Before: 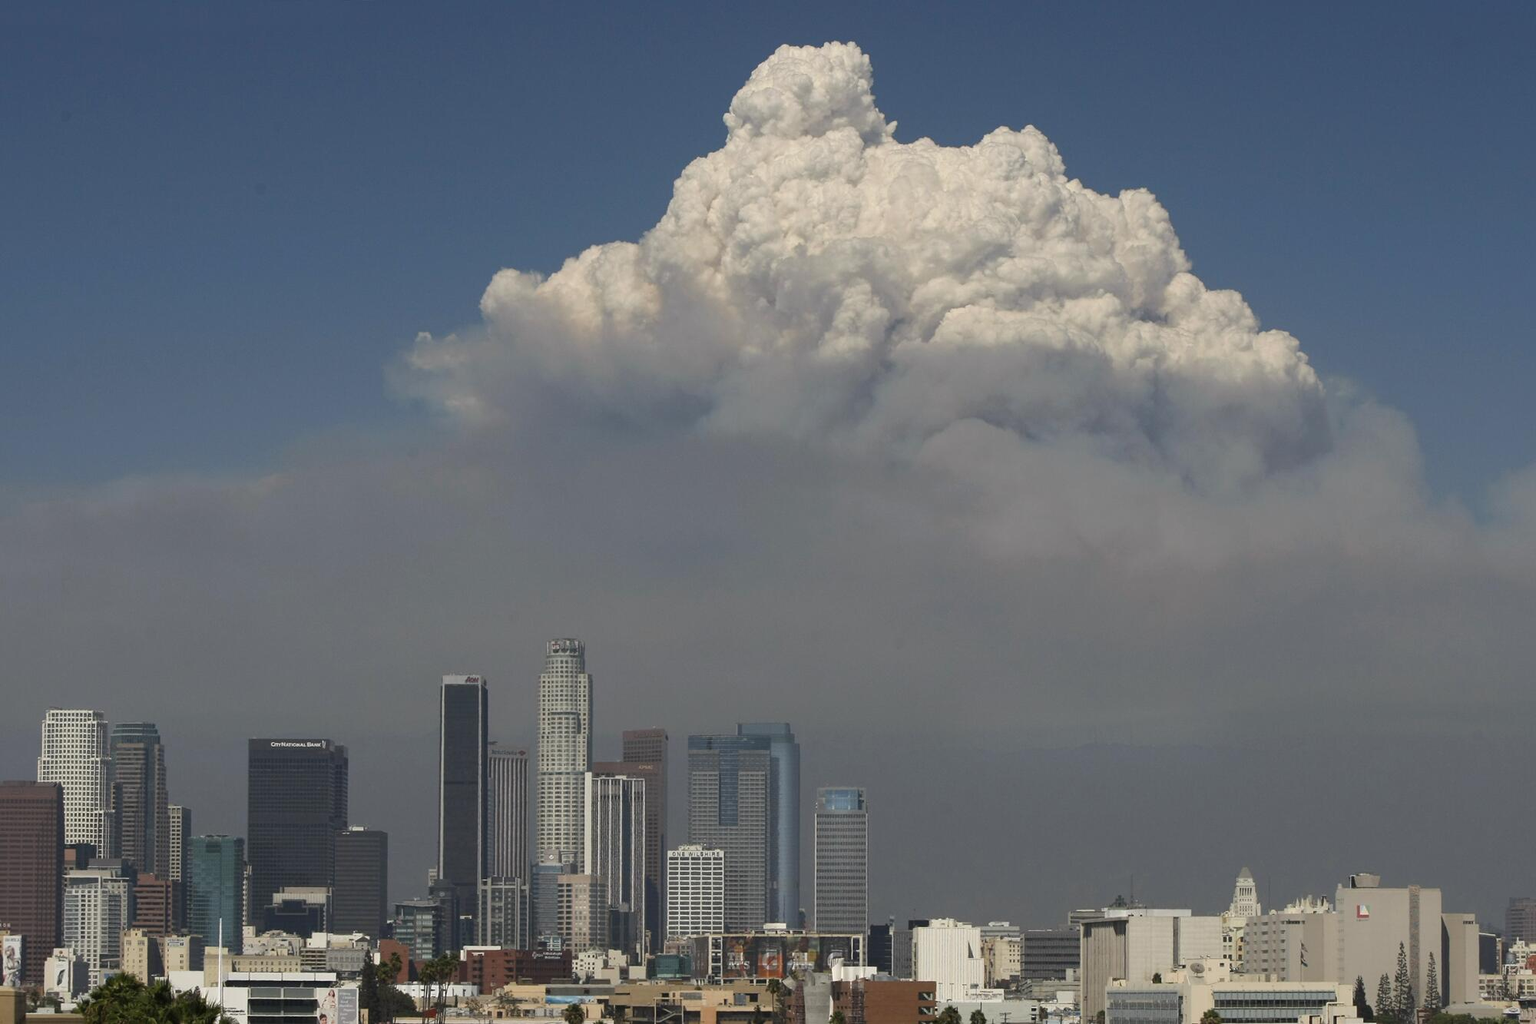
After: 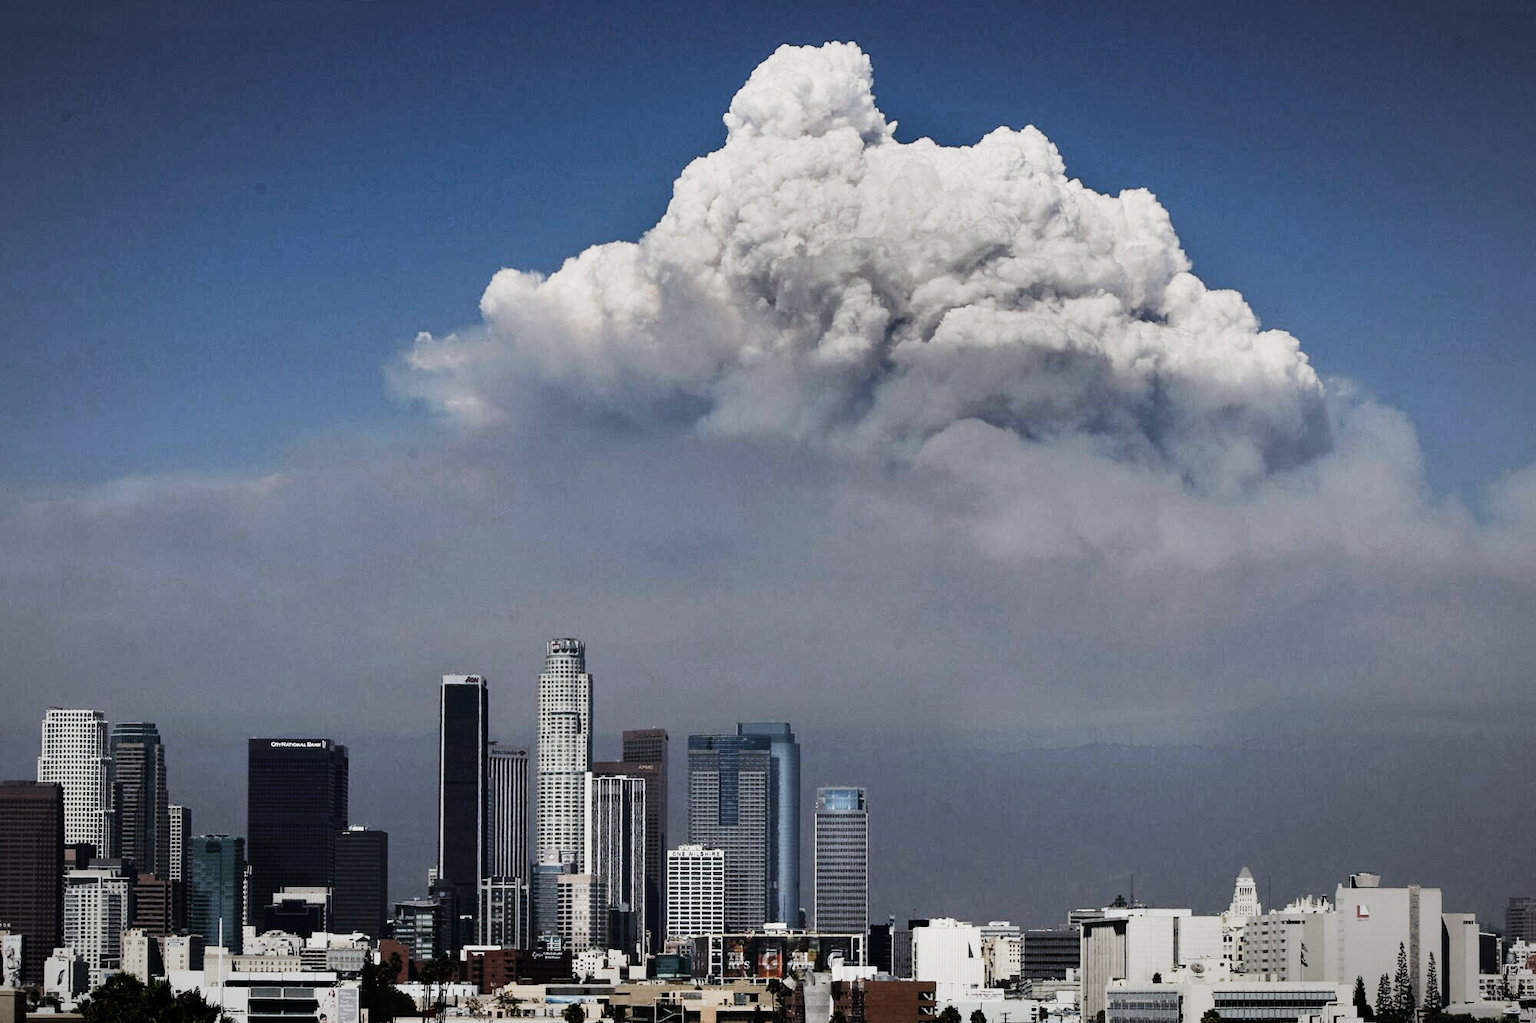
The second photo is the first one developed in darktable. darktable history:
color calibration: illuminant as shot in camera, x 0.358, y 0.373, temperature 4628.91 K
tone equalizer: -8 EV -1.08 EV, -7 EV -1.01 EV, -6 EV -0.867 EV, -5 EV -0.578 EV, -3 EV 0.578 EV, -2 EV 0.867 EV, -1 EV 1.01 EV, +0 EV 1.08 EV, edges refinement/feathering 500, mask exposure compensation -1.57 EV, preserve details no
vignetting: fall-off radius 70%, automatic ratio true
sigmoid: contrast 1.8, skew -0.2, preserve hue 0%, red attenuation 0.1, red rotation 0.035, green attenuation 0.1, green rotation -0.017, blue attenuation 0.15, blue rotation -0.052, base primaries Rec2020
shadows and highlights: shadows 20.91, highlights -82.73, soften with gaussian
